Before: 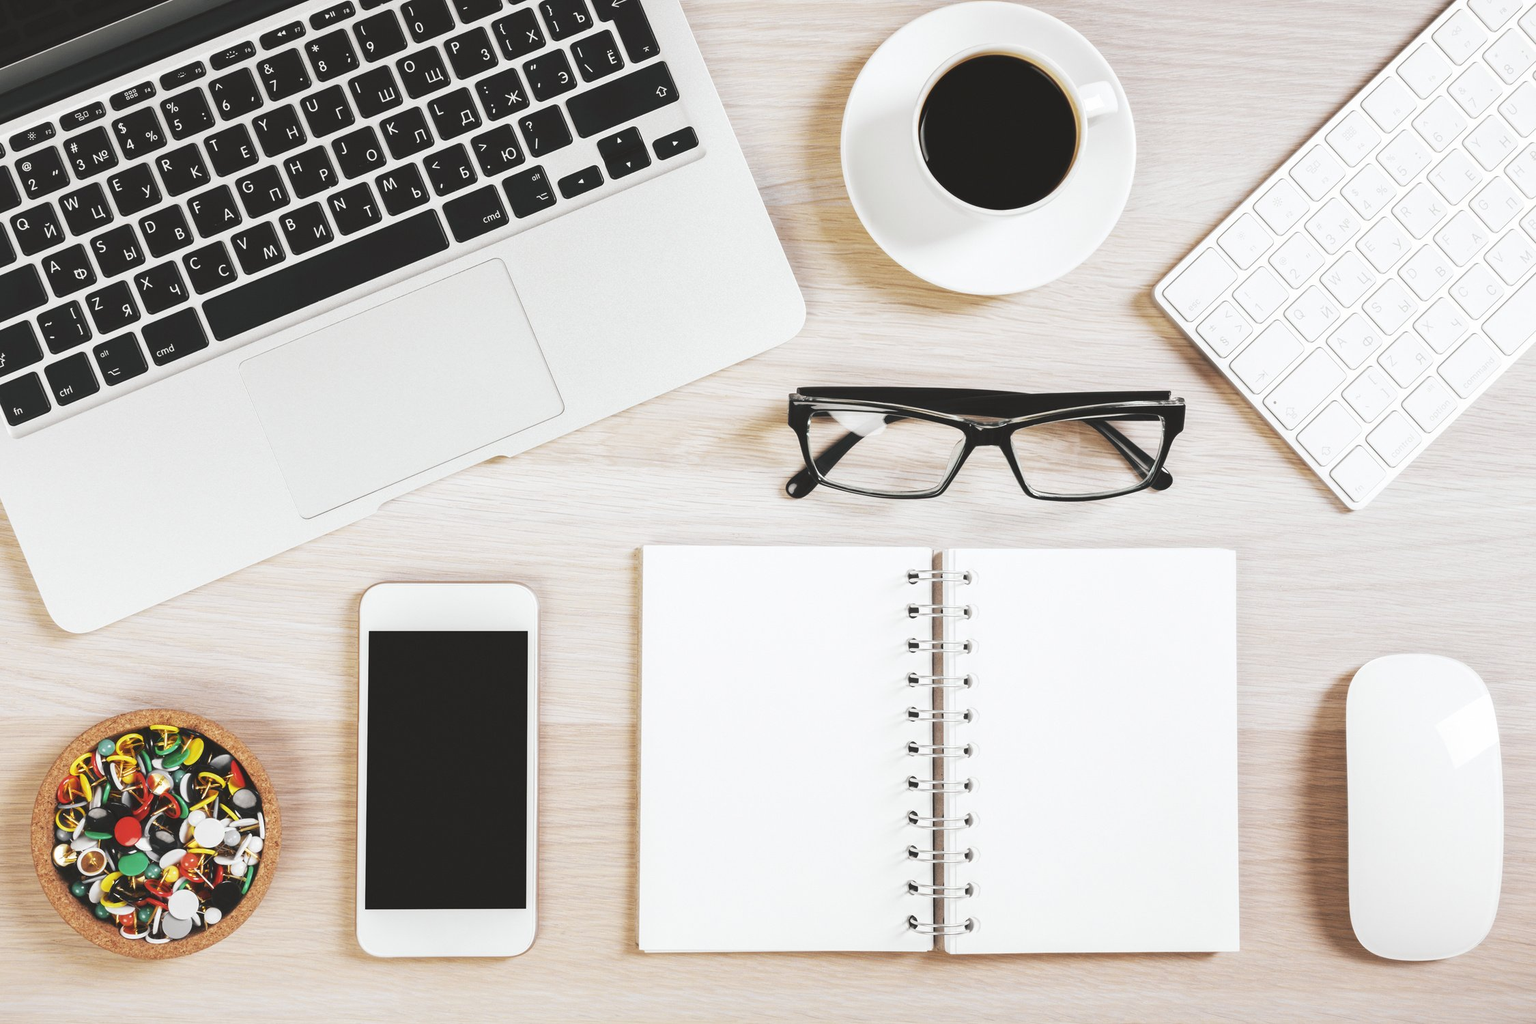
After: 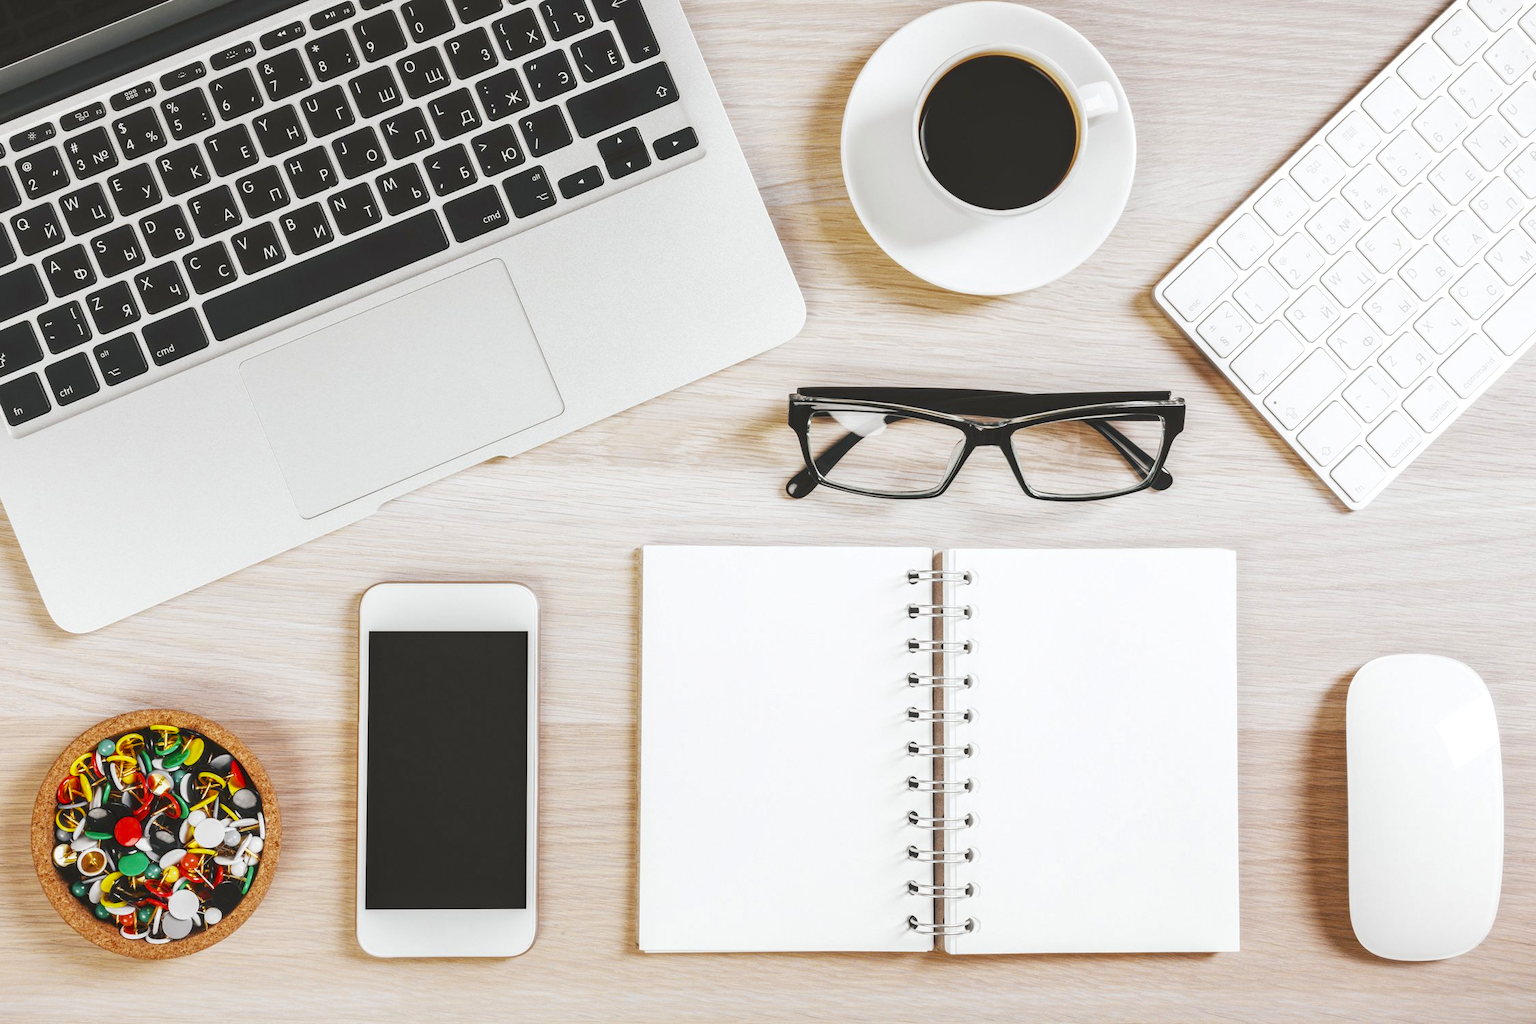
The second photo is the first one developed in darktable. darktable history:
color balance rgb: perceptual saturation grading › global saturation 35%, perceptual saturation grading › highlights -25%, perceptual saturation grading › shadows 25%, global vibrance 10%
local contrast: on, module defaults
